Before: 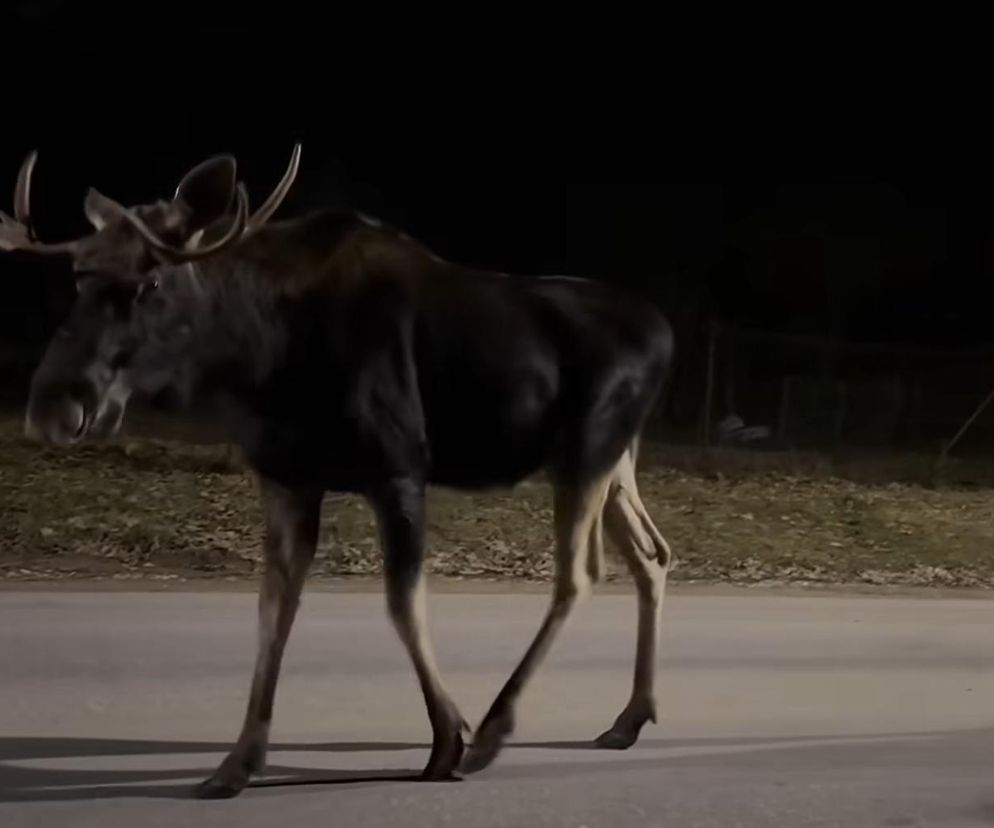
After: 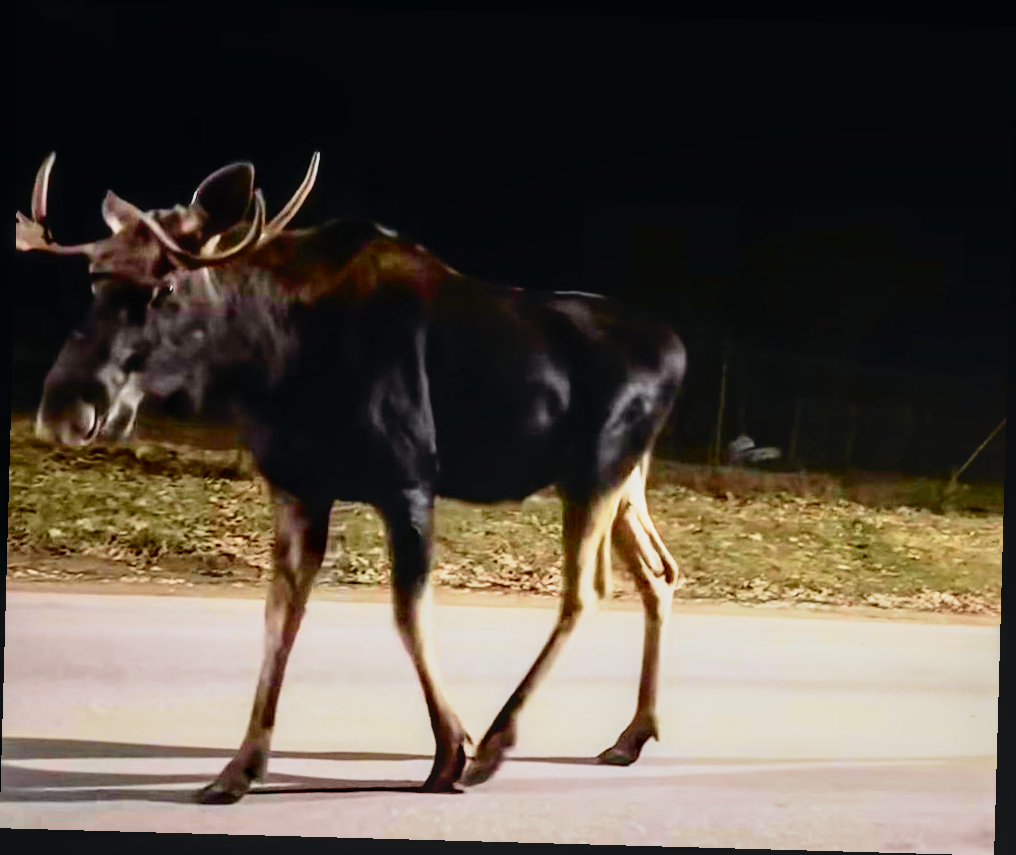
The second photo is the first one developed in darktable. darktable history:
crop and rotate: angle -1.58°
local contrast: on, module defaults
exposure: black level correction 0, exposure 0.89 EV, compensate highlight preservation false
tone curve: curves: ch0 [(0, 0.012) (0.052, 0.04) (0.107, 0.086) (0.269, 0.266) (0.471, 0.503) (0.731, 0.771) (0.921, 0.909) (0.999, 0.951)]; ch1 [(0, 0) (0.339, 0.298) (0.402, 0.363) (0.444, 0.415) (0.485, 0.469) (0.494, 0.493) (0.504, 0.501) (0.525, 0.534) (0.555, 0.593) (0.594, 0.648) (1, 1)]; ch2 [(0, 0) (0.48, 0.48) (0.504, 0.5) (0.535, 0.557) (0.581, 0.623) (0.649, 0.683) (0.824, 0.815) (1, 1)], color space Lab, independent channels, preserve colors none
base curve: curves: ch0 [(0, 0) (0.012, 0.01) (0.073, 0.168) (0.31, 0.711) (0.645, 0.957) (1, 1)], preserve colors none
